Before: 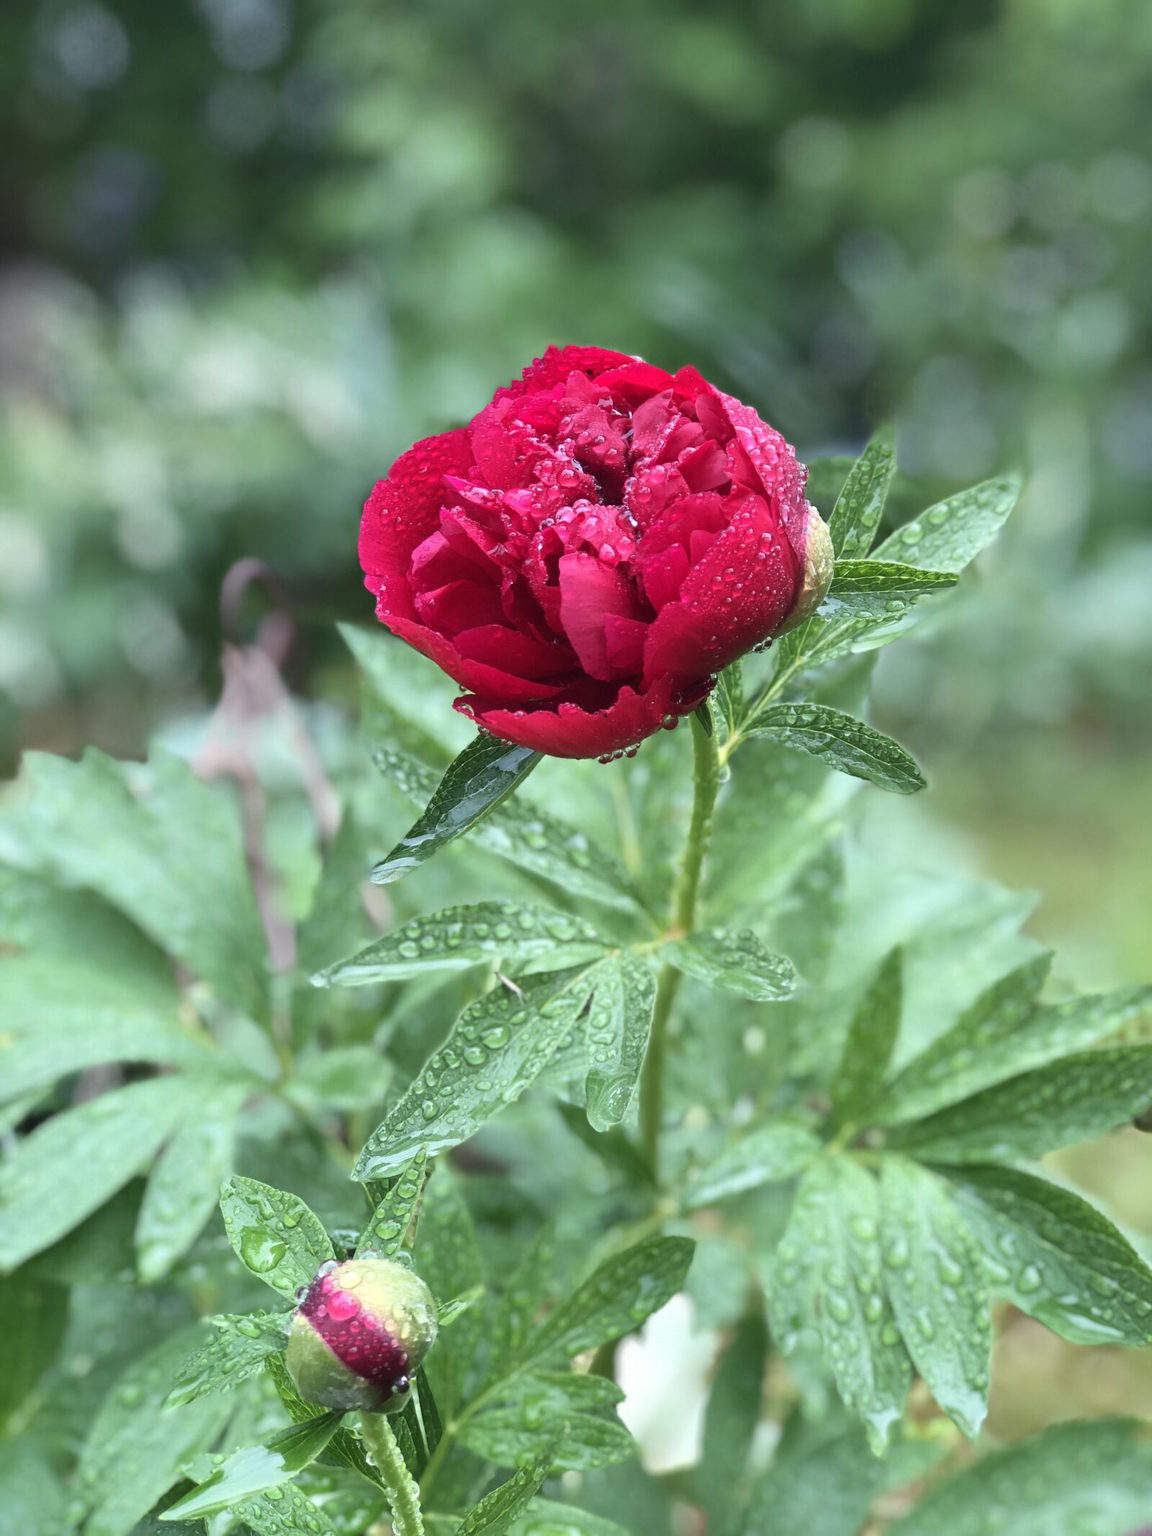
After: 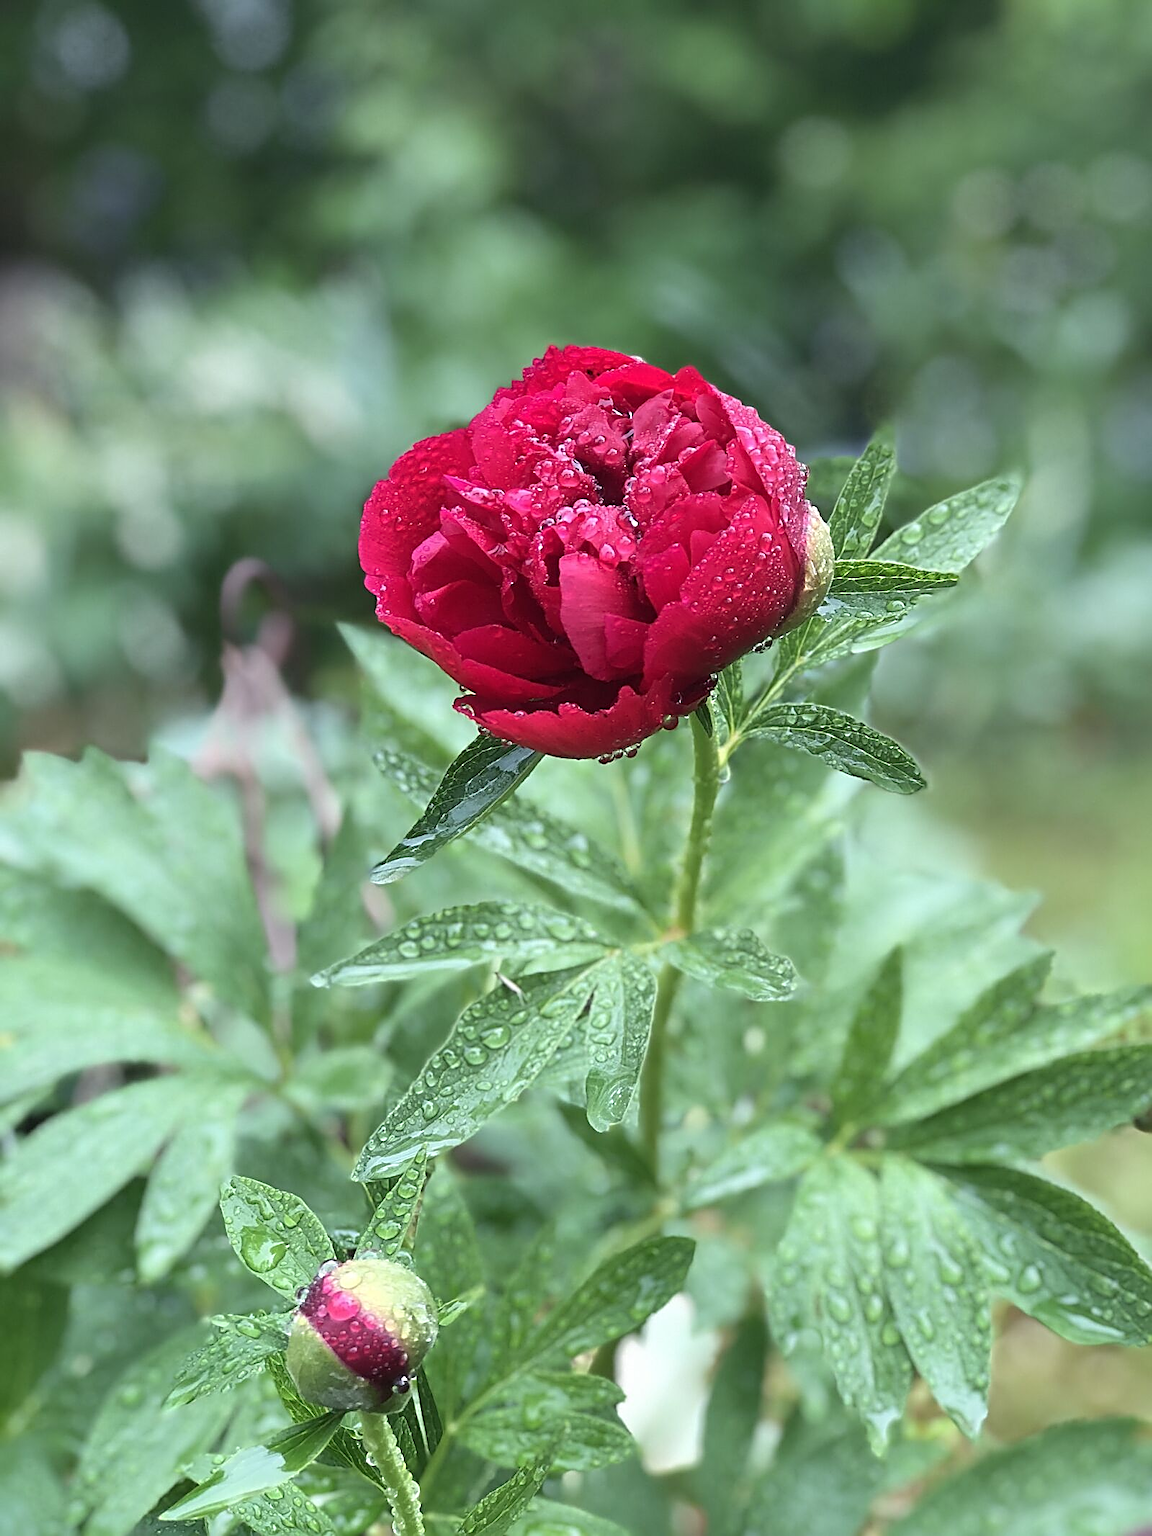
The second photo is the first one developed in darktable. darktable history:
sharpen: amount 1.001
